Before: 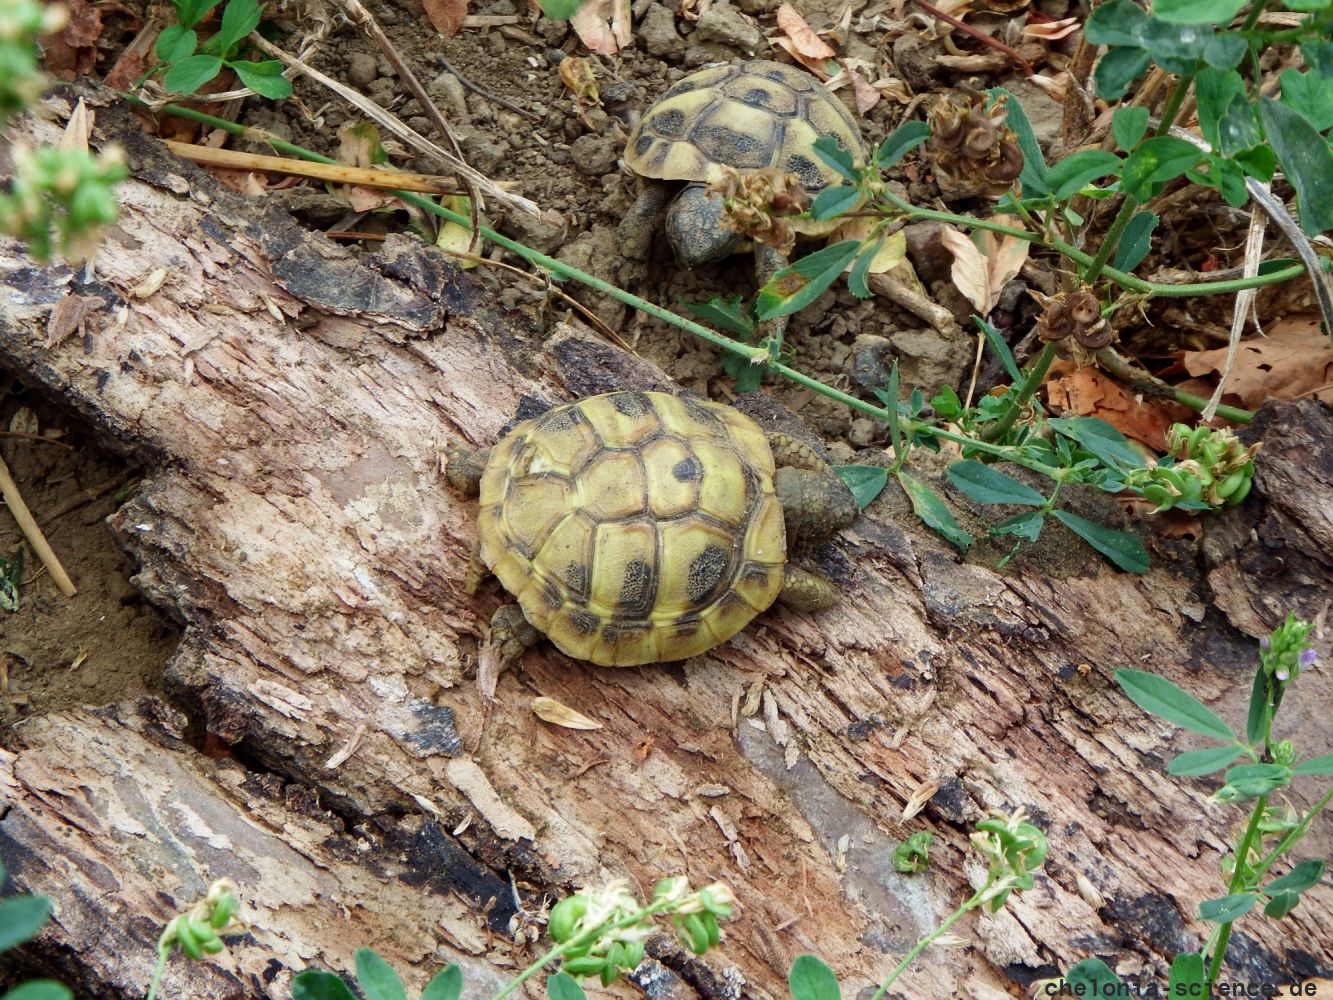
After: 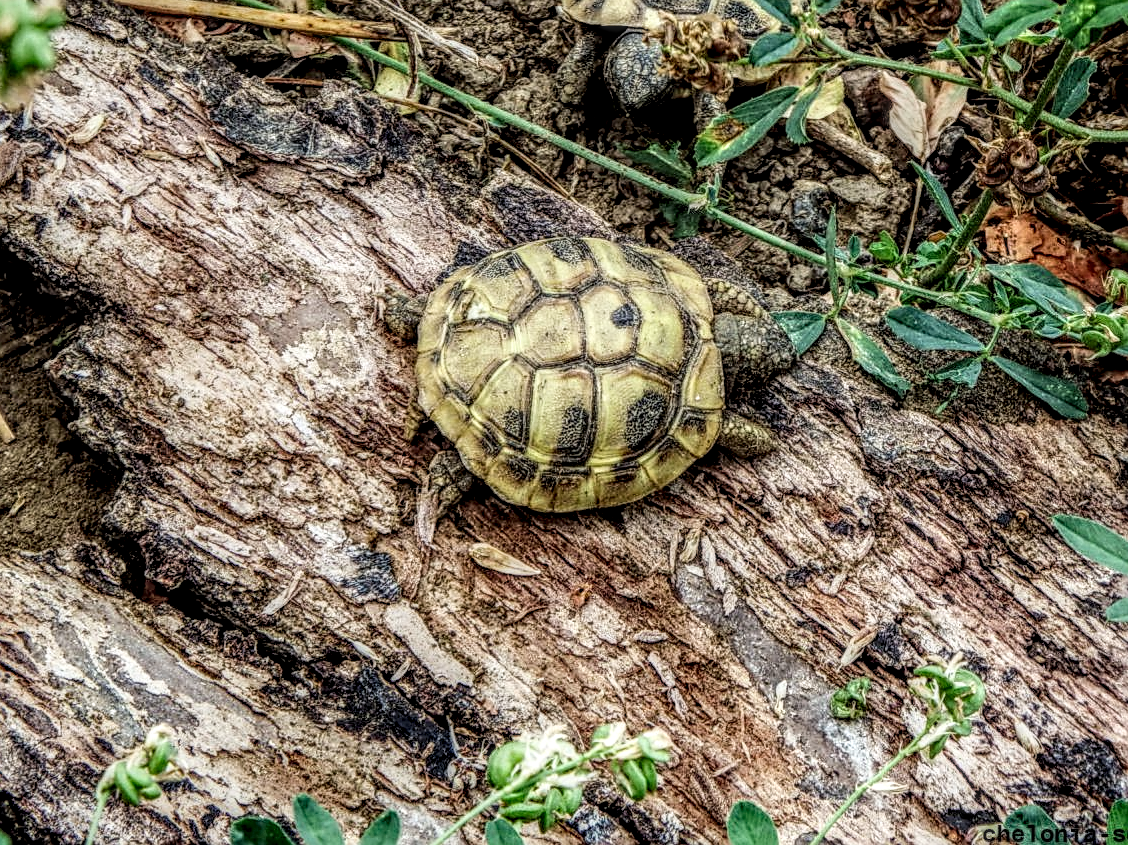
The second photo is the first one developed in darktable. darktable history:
crop and rotate: left 4.66%, top 15.434%, right 10.659%
filmic rgb: middle gray luminance 29.17%, black relative exposure -10.22 EV, white relative exposure 5.49 EV, threshold 5.98 EV, target black luminance 0%, hardness 3.91, latitude 1.19%, contrast 1.125, highlights saturation mix 3.87%, shadows ↔ highlights balance 15.59%, contrast in shadows safe, enable highlight reconstruction true
local contrast: highlights 2%, shadows 0%, detail 299%, midtone range 0.304
sharpen: on, module defaults
